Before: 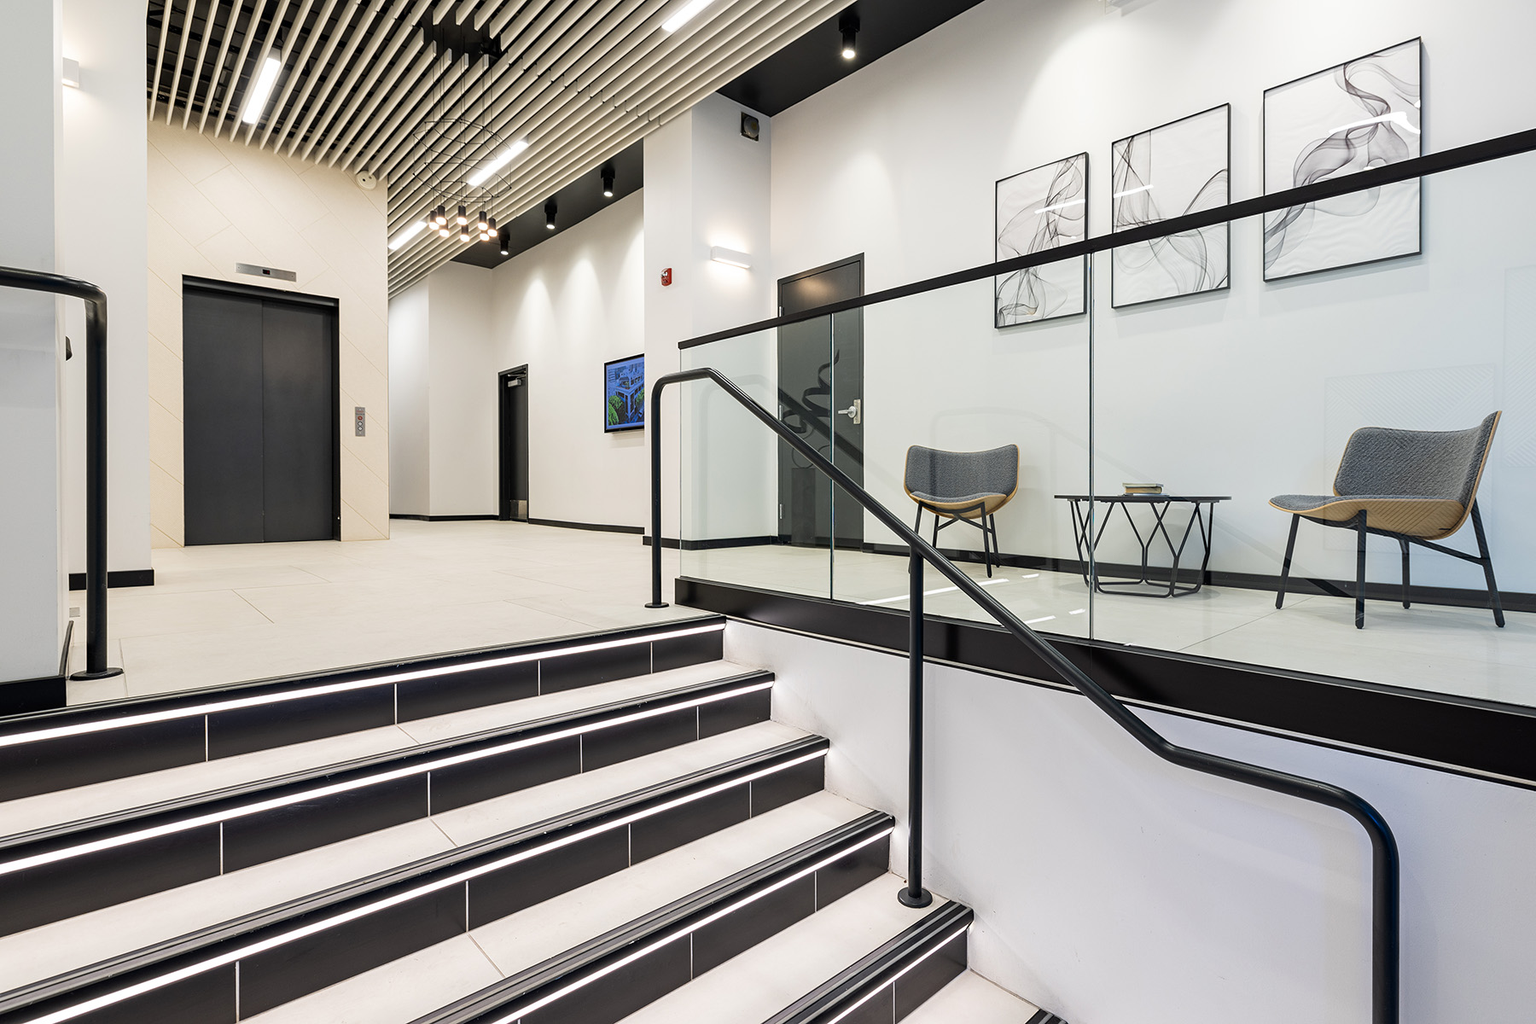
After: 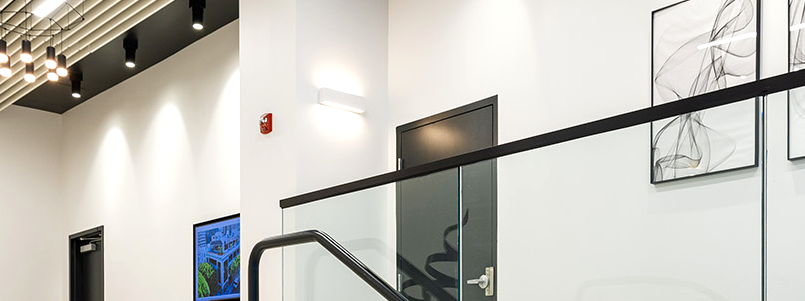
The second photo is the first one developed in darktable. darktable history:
color balance rgb: linear chroma grading › shadows 32%, linear chroma grading › global chroma -2%, linear chroma grading › mid-tones 4%, perceptual saturation grading › global saturation -2%, perceptual saturation grading › highlights -8%, perceptual saturation grading › mid-tones 8%, perceptual saturation grading › shadows 4%, perceptual brilliance grading › highlights 8%, perceptual brilliance grading › mid-tones 4%, perceptual brilliance grading › shadows 2%, global vibrance 16%, saturation formula JzAzBz (2021)
crop: left 28.64%, top 16.832%, right 26.637%, bottom 58.055%
